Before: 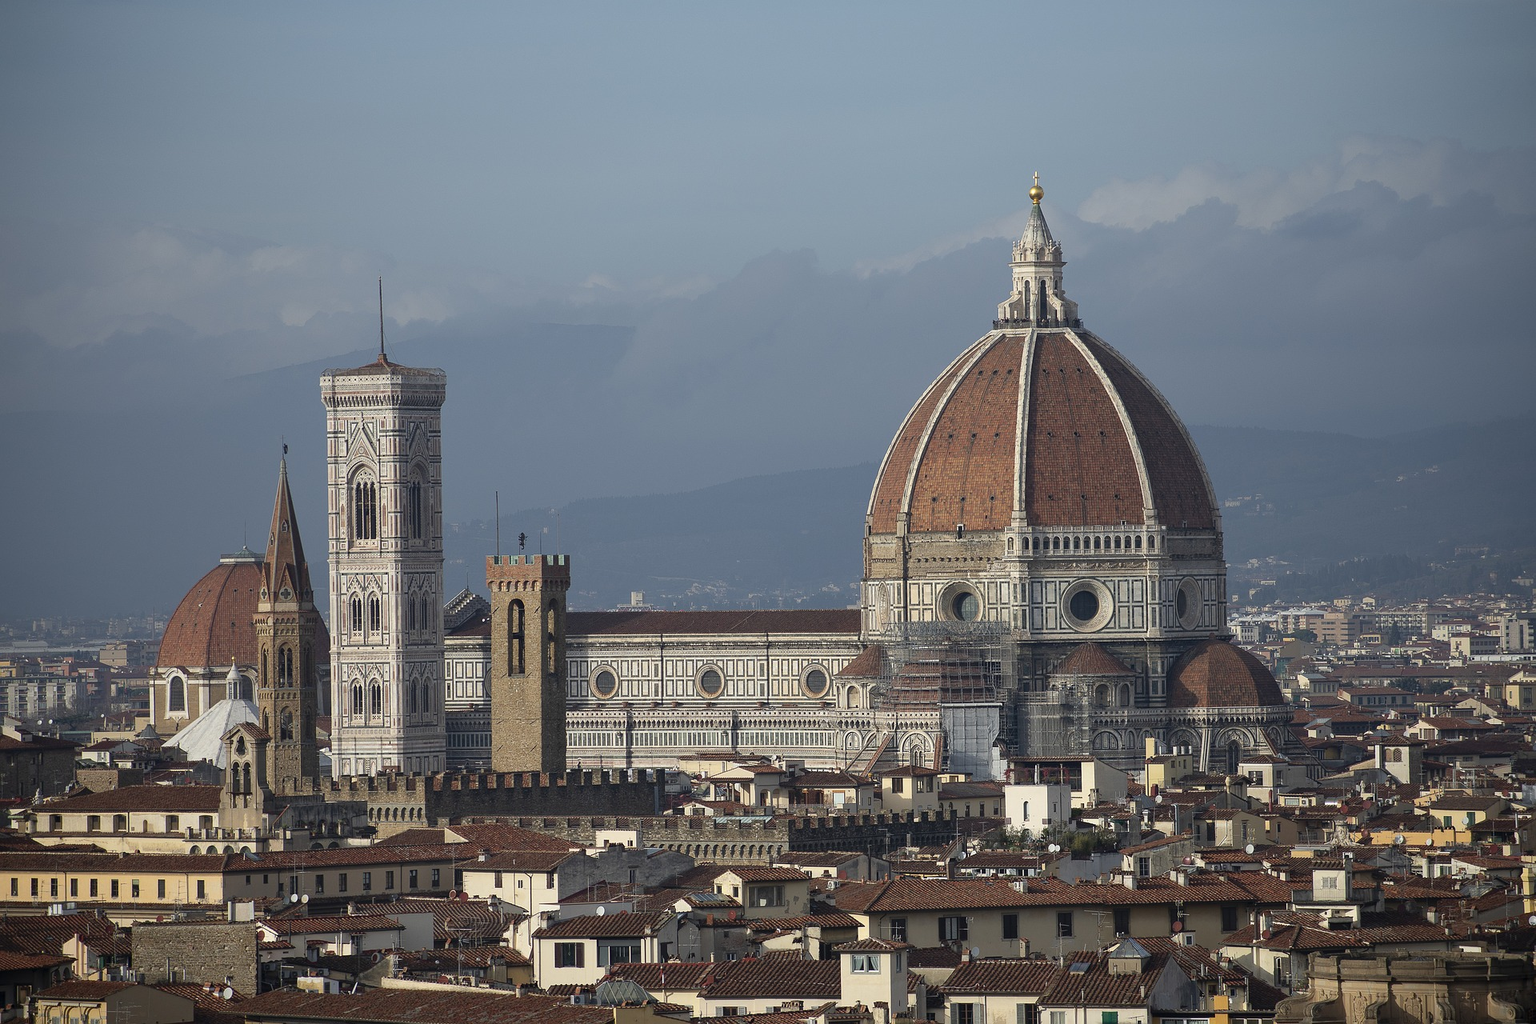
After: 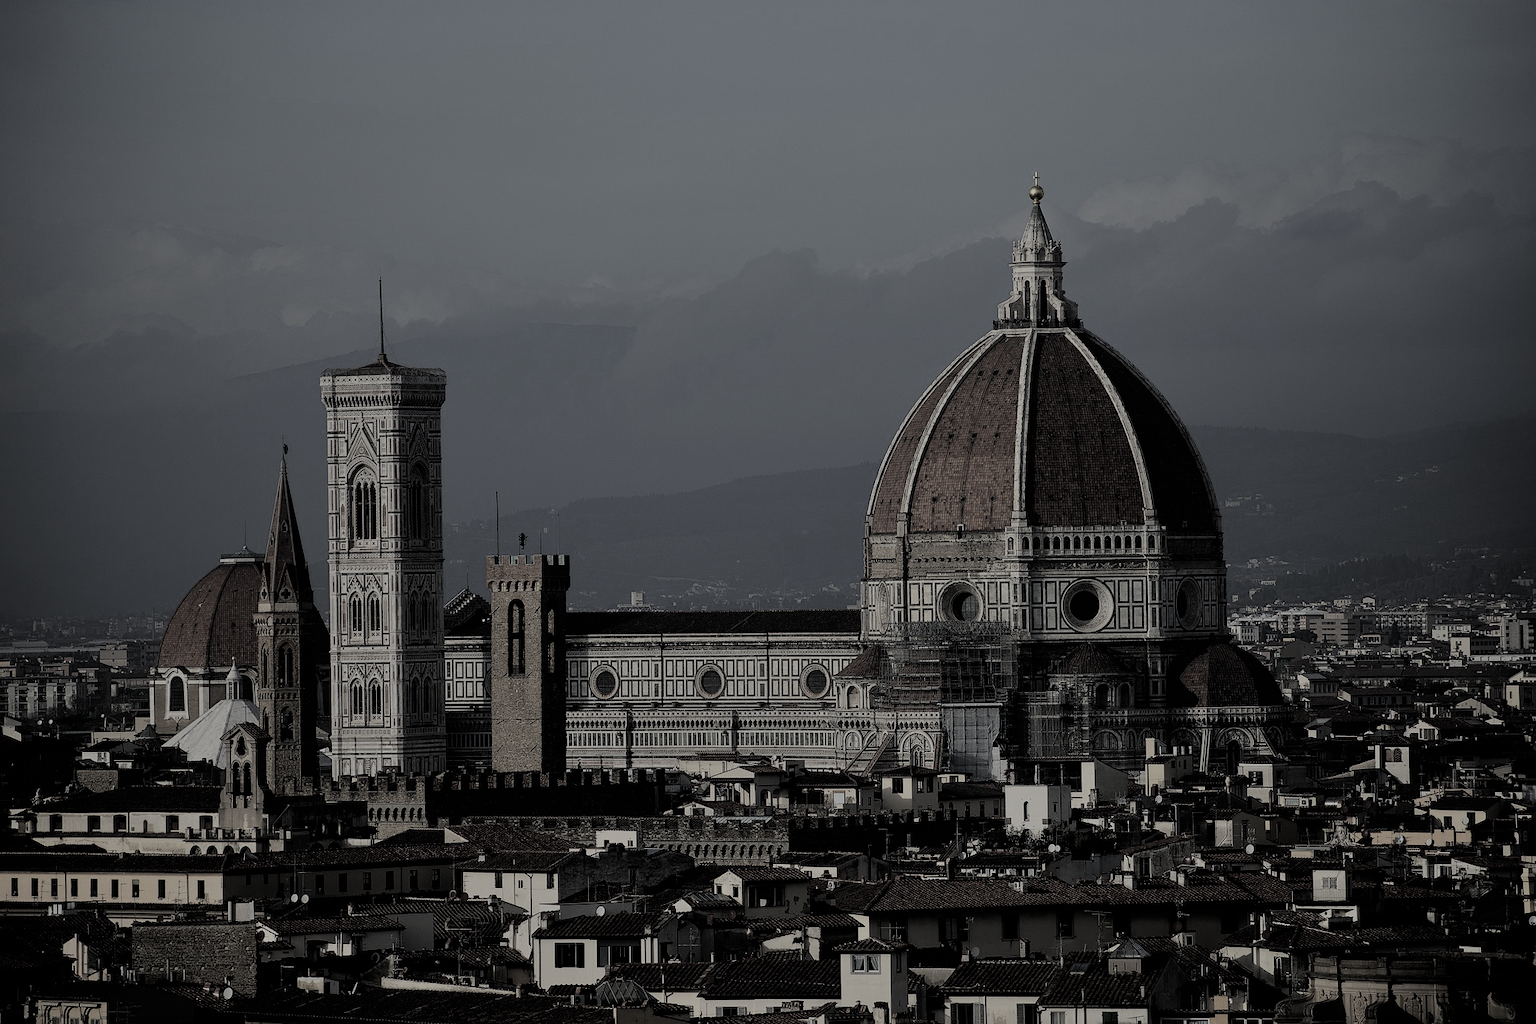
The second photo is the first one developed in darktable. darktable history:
exposure: exposure -2.347 EV, compensate exposure bias true, compensate highlight preservation false
tone equalizer: -7 EV 0.157 EV, -6 EV 0.586 EV, -5 EV 1.17 EV, -4 EV 1.32 EV, -3 EV 1.17 EV, -2 EV 0.6 EV, -1 EV 0.146 EV
filmic rgb: black relative exposure -5.14 EV, white relative exposure 4 EV, hardness 2.9, contrast 1.395, highlights saturation mix -29.56%, color science v4 (2020)
